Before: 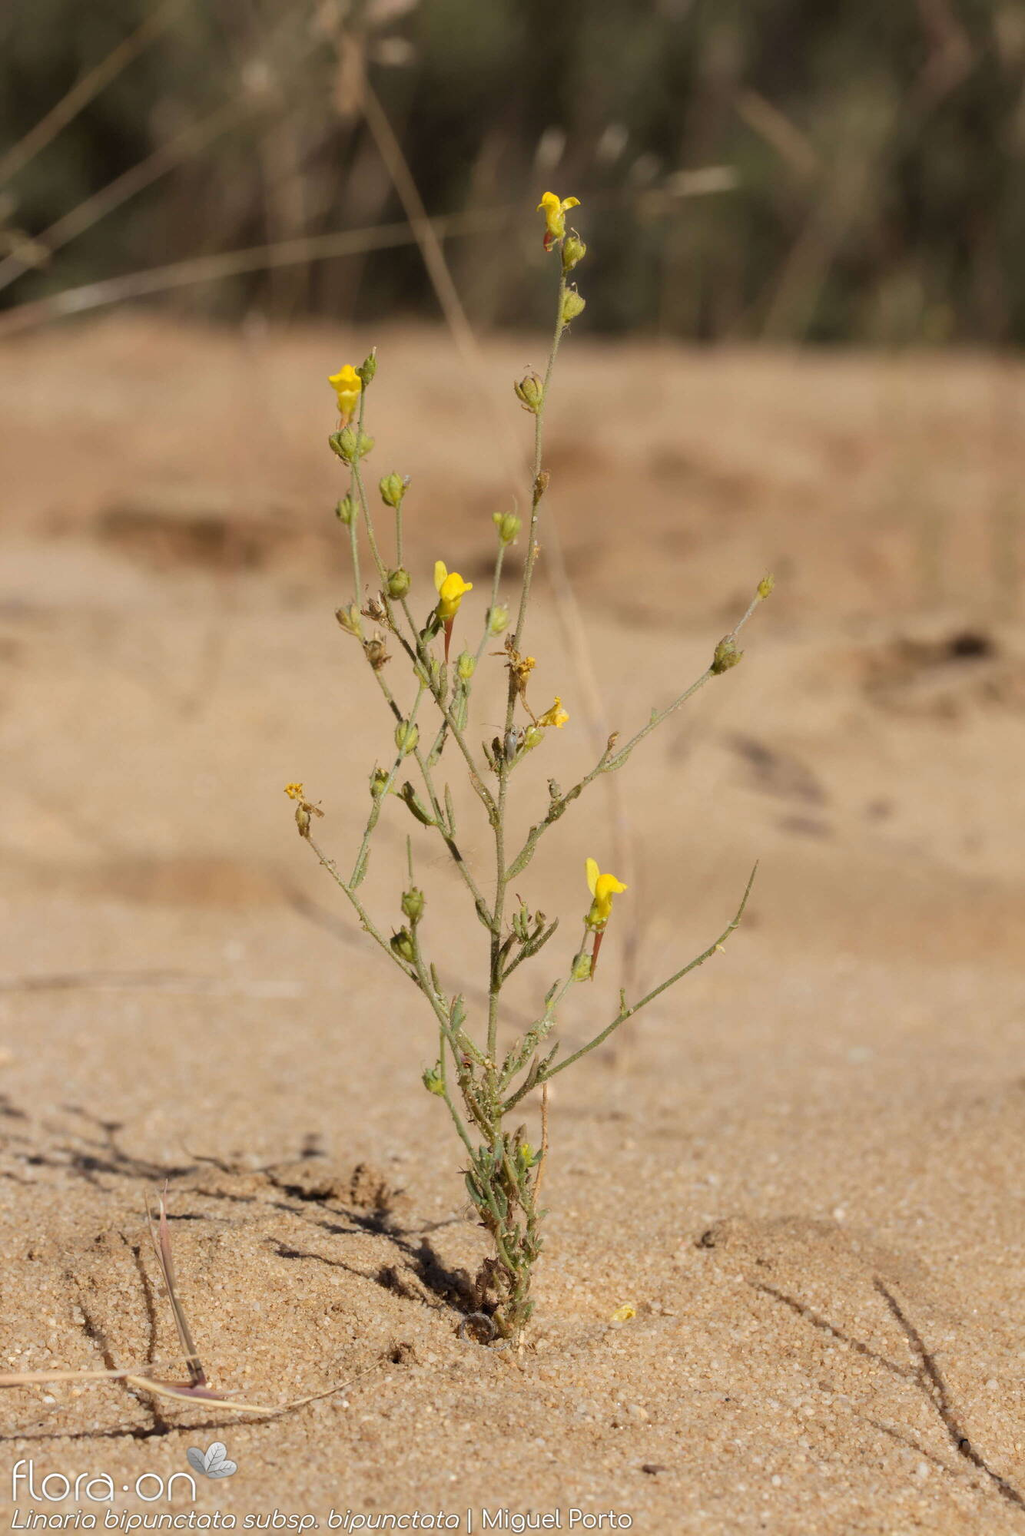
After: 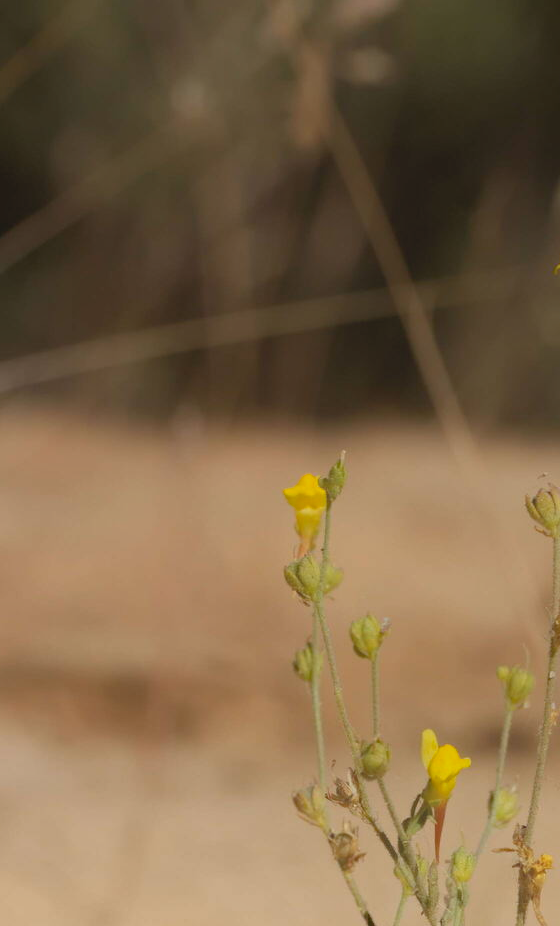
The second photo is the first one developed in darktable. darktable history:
crop and rotate: left 10.817%, top 0.062%, right 47.194%, bottom 53.626%
contrast equalizer: octaves 7, y [[0.6 ×6], [0.55 ×6], [0 ×6], [0 ×6], [0 ×6]], mix -1
haze removal: compatibility mode true, adaptive false
